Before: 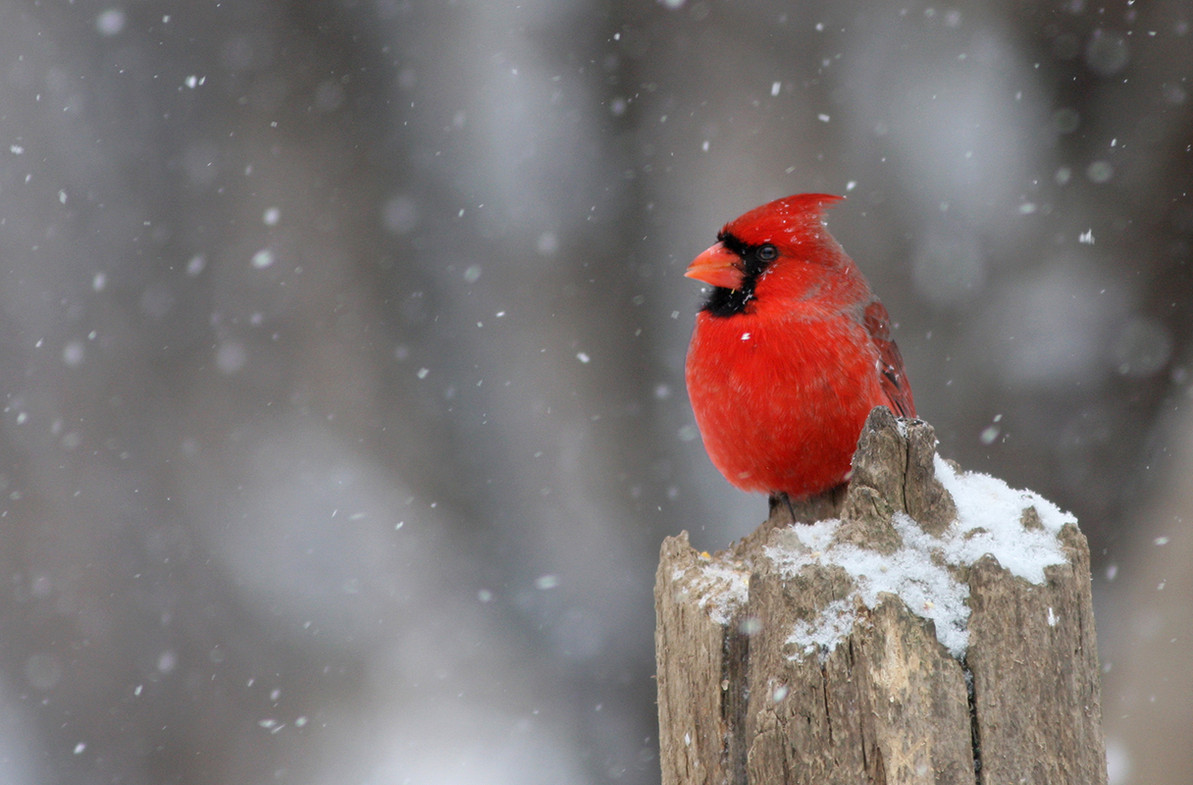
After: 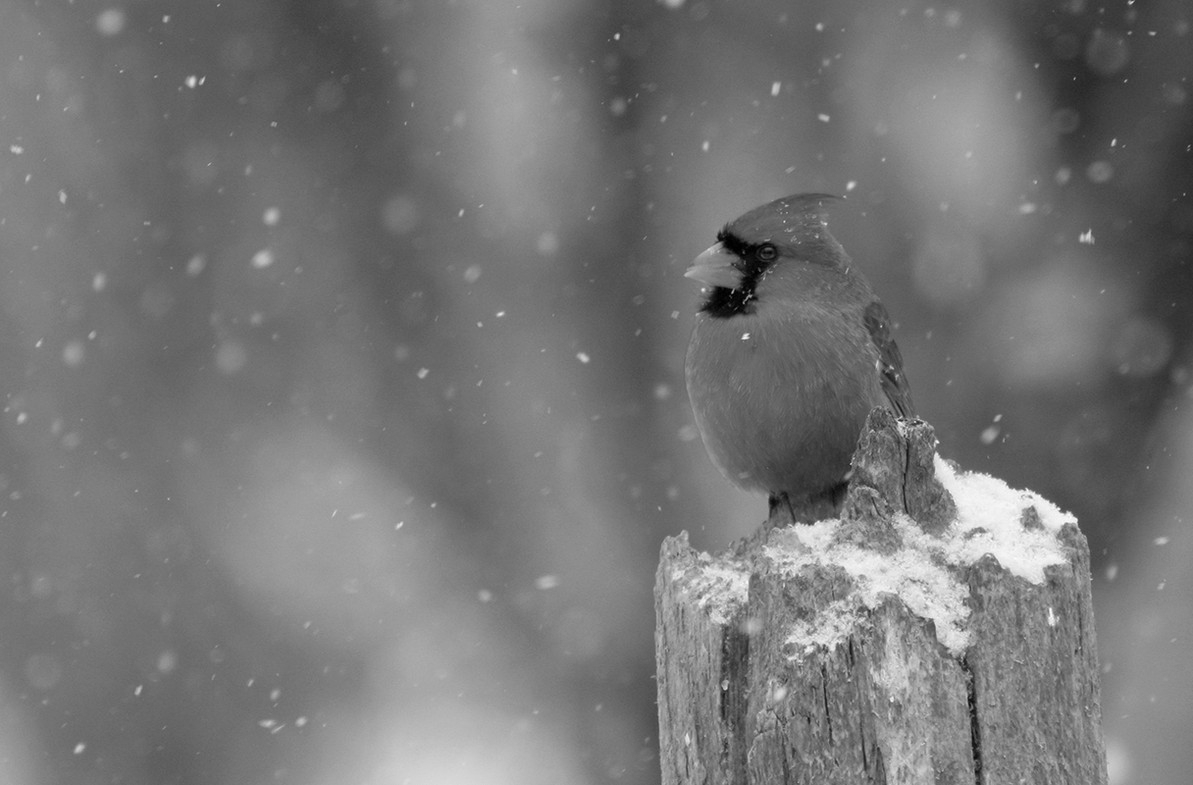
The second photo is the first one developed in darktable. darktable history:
color balance rgb: perceptual saturation grading › global saturation 20%, perceptual saturation grading › highlights -25%, perceptual saturation grading › shadows 25%
monochrome: on, module defaults
